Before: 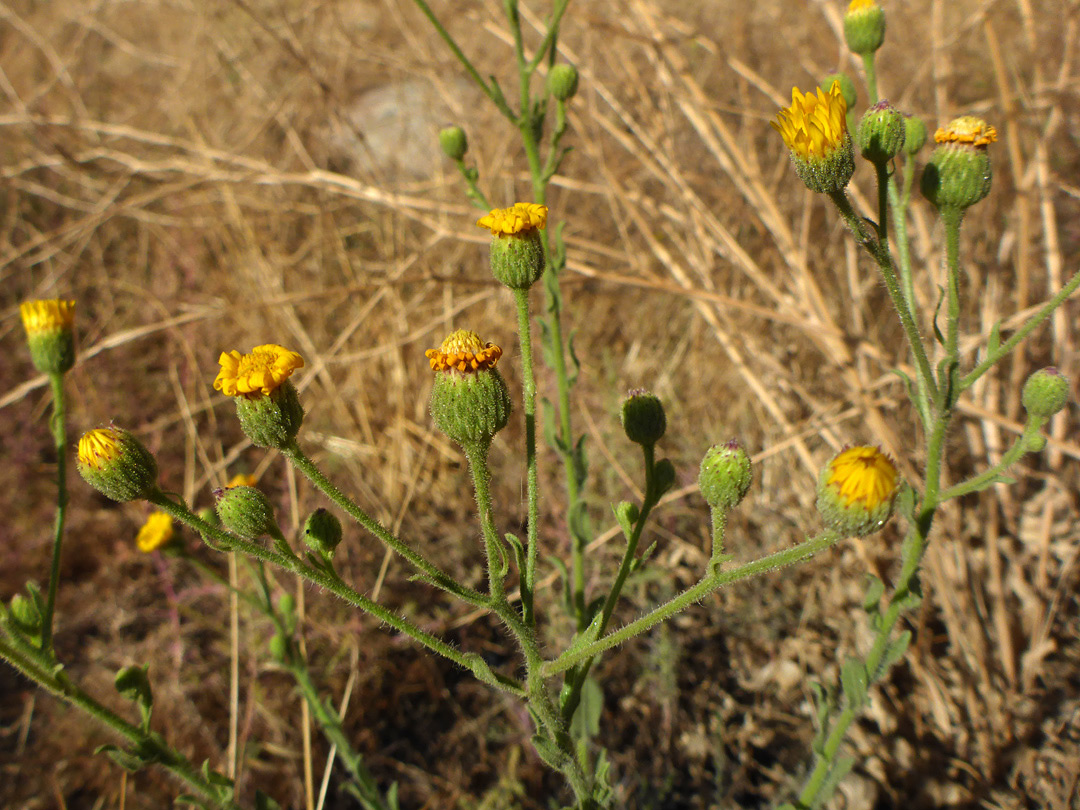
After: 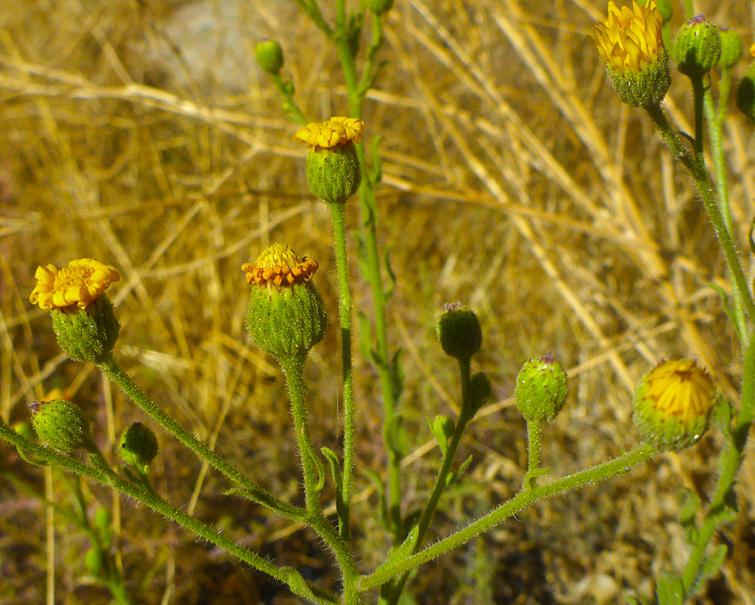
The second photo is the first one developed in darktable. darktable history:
haze removal: strength -0.1, adaptive false
white balance: red 0.924, blue 1.095
color contrast: green-magenta contrast 1.12, blue-yellow contrast 1.95, unbound 0
crop and rotate: left 17.046%, top 10.659%, right 12.989%, bottom 14.553%
